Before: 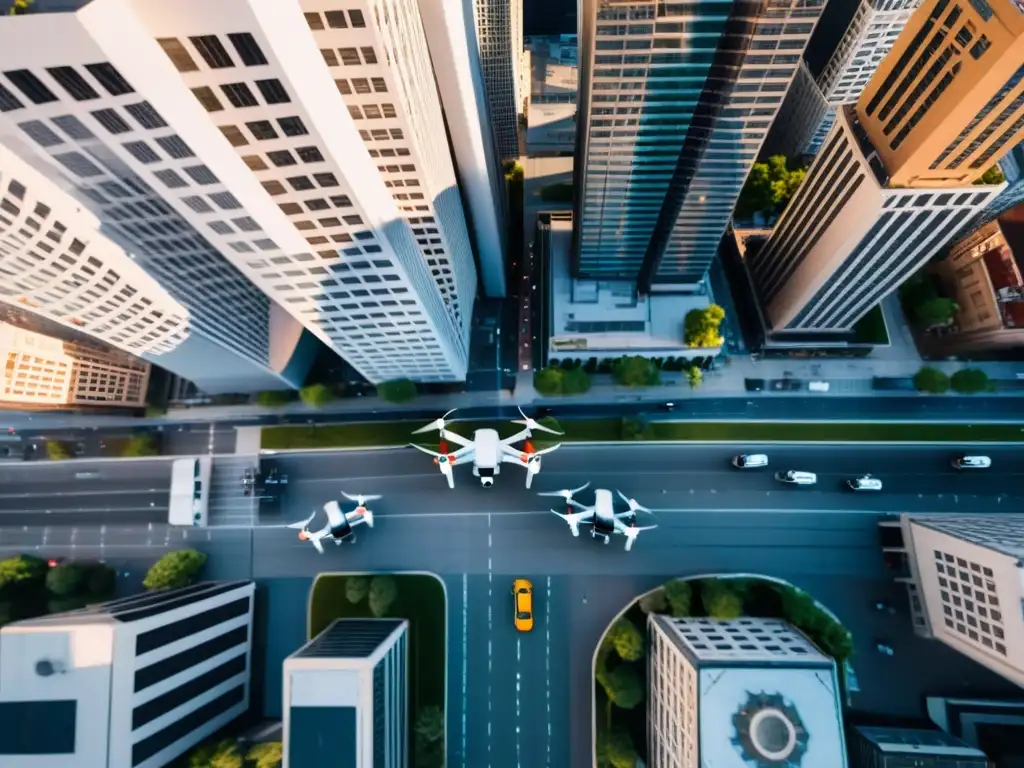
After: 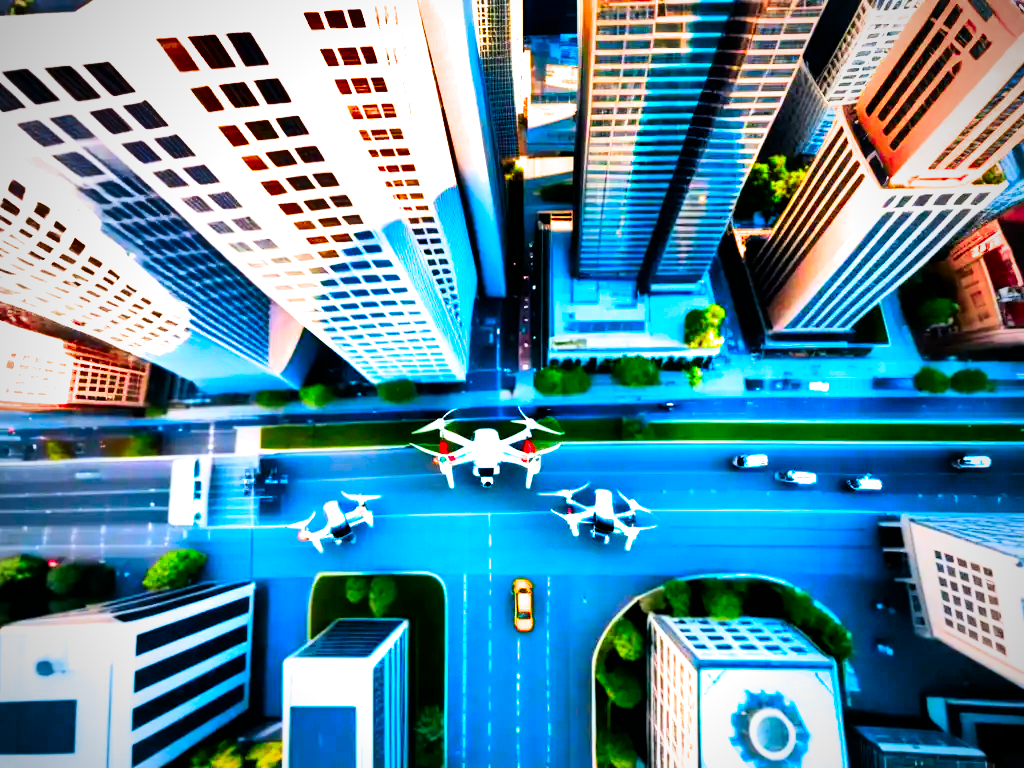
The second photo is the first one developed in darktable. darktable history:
color correction: saturation 3
shadows and highlights: shadows 20.91, highlights -82.73, soften with gaussian
tone equalizer: -8 EV -0.75 EV, -7 EV -0.7 EV, -6 EV -0.6 EV, -5 EV -0.4 EV, -3 EV 0.4 EV, -2 EV 0.6 EV, -1 EV 0.7 EV, +0 EV 0.75 EV, edges refinement/feathering 500, mask exposure compensation -1.57 EV, preserve details no
filmic rgb: black relative exposure -5.83 EV, white relative exposure 3.4 EV, hardness 3.68
exposure: black level correction 0, exposure 1.2 EV, compensate exposure bias true, compensate highlight preservation false
vignetting: fall-off start 71.74%
